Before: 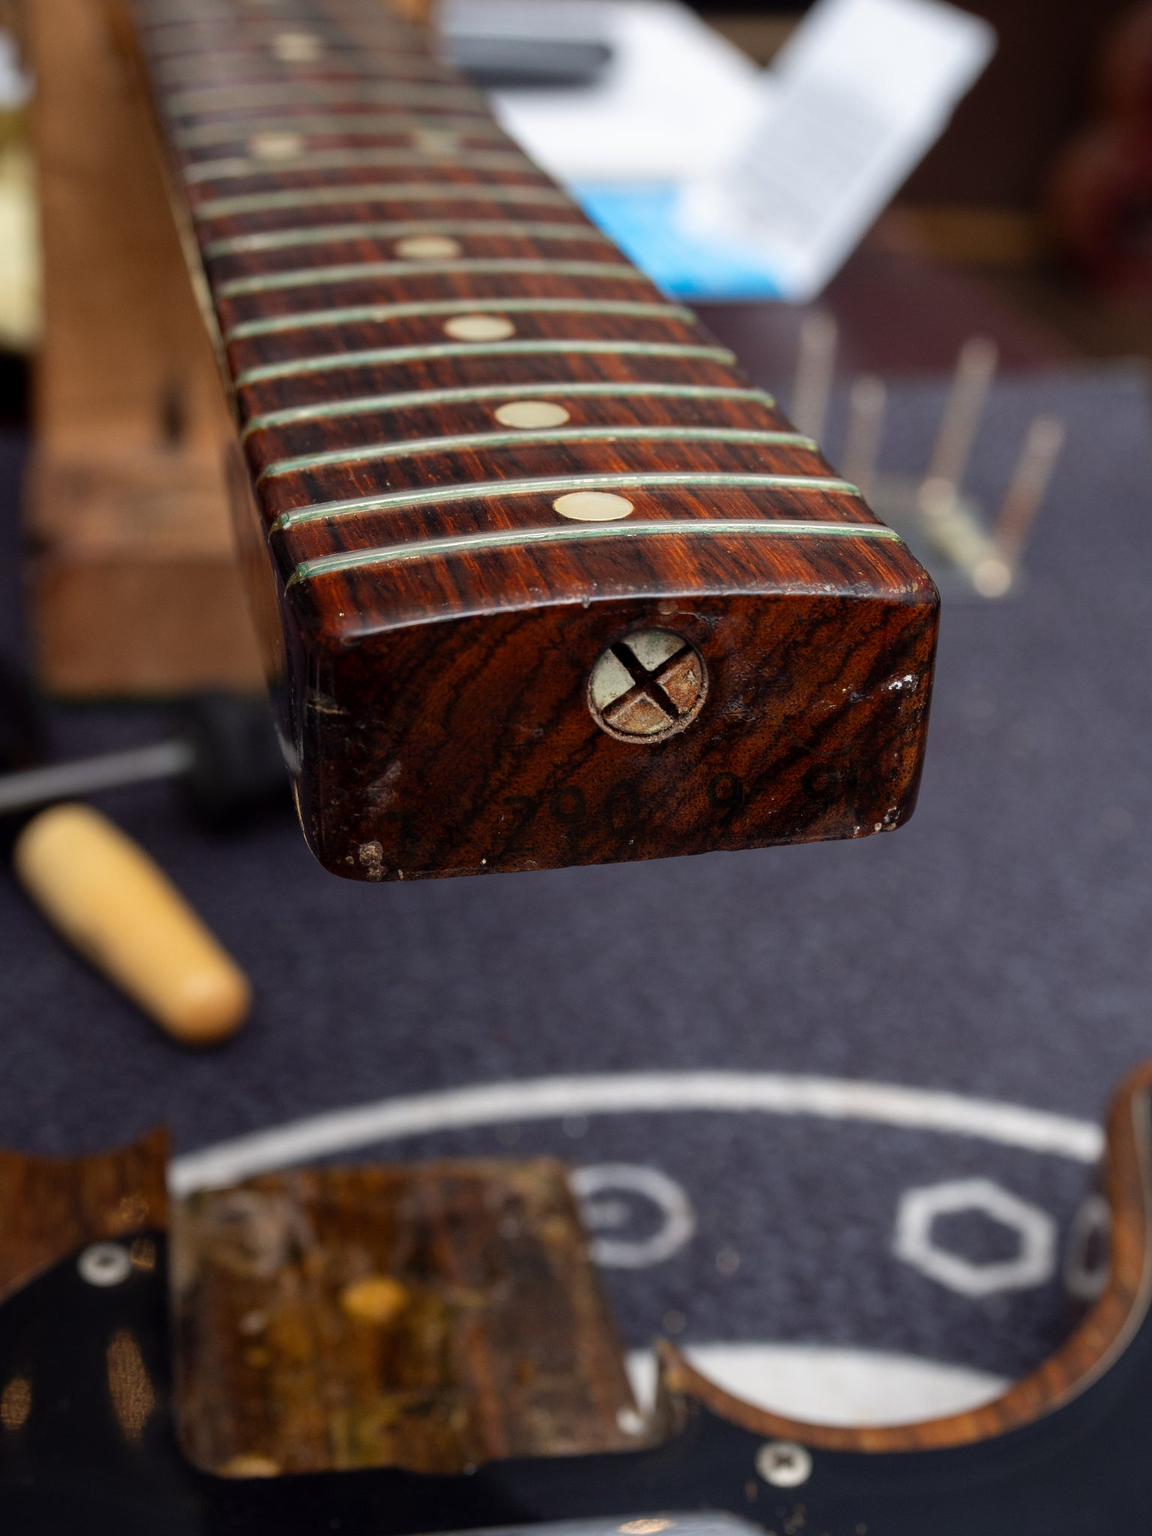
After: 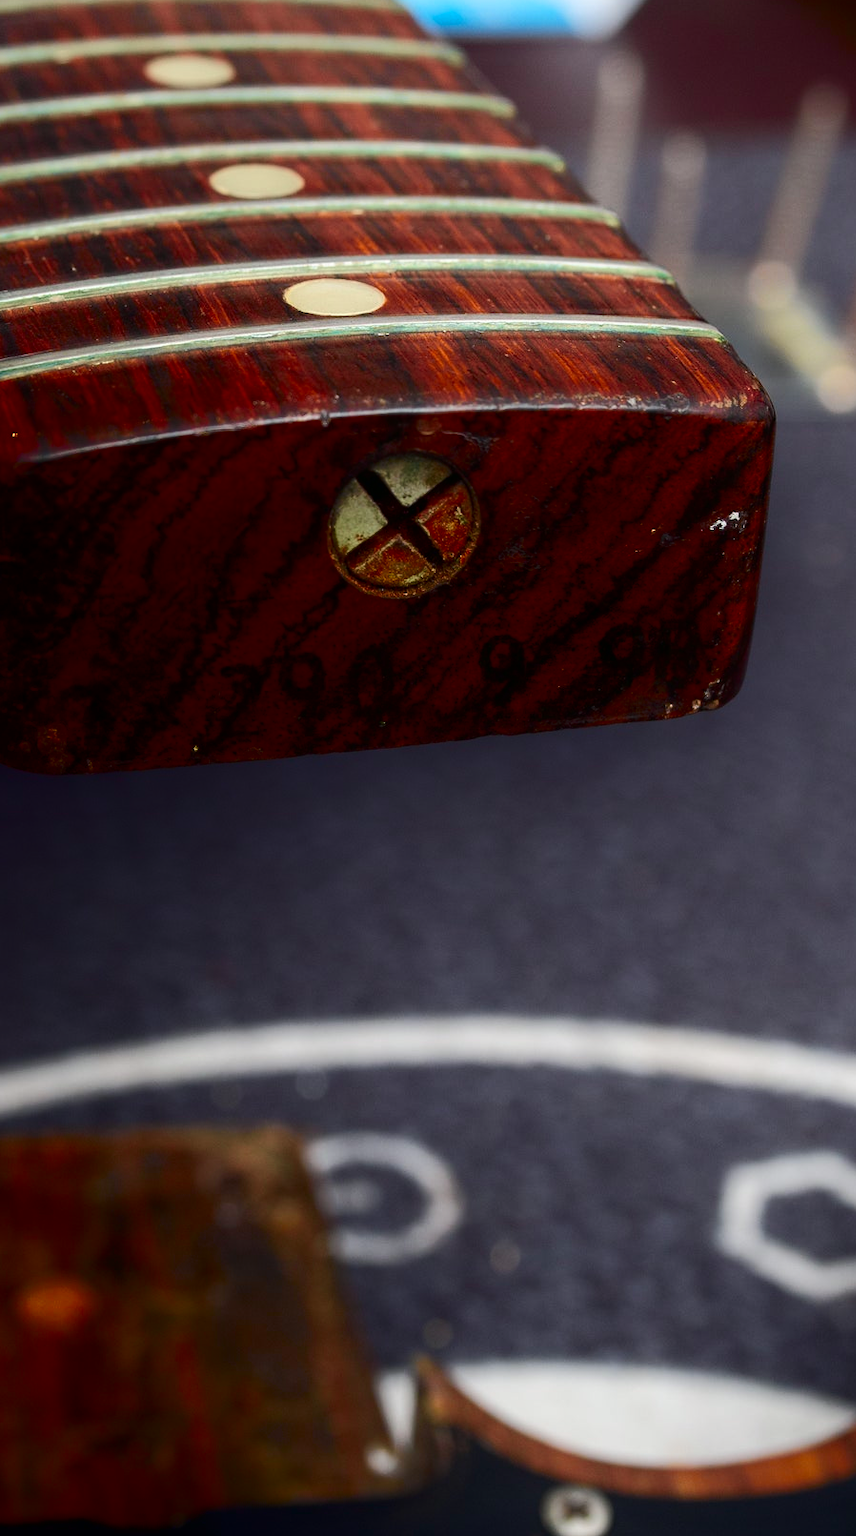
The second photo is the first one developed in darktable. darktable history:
tone curve: curves: ch0 [(0, 0.01) (0.037, 0.032) (0.131, 0.108) (0.275, 0.256) (0.483, 0.512) (0.61, 0.665) (0.696, 0.742) (0.792, 0.819) (0.911, 0.925) (0.997, 0.995)]; ch1 [(0, 0) (0.308, 0.29) (0.425, 0.411) (0.492, 0.488) (0.505, 0.503) (0.527, 0.531) (0.568, 0.594) (0.683, 0.702) (0.746, 0.77) (1, 1)]; ch2 [(0, 0) (0.246, 0.233) (0.36, 0.352) (0.415, 0.415) (0.485, 0.487) (0.502, 0.504) (0.525, 0.523) (0.539, 0.553) (0.587, 0.594) (0.636, 0.652) (0.711, 0.729) (0.845, 0.855) (0.998, 0.977)], color space Lab, independent channels, preserve colors none
shadows and highlights: shadows -71.45, highlights 36.55, soften with gaussian
crop and rotate: left 28.676%, top 17.729%, right 12.756%, bottom 3.539%
